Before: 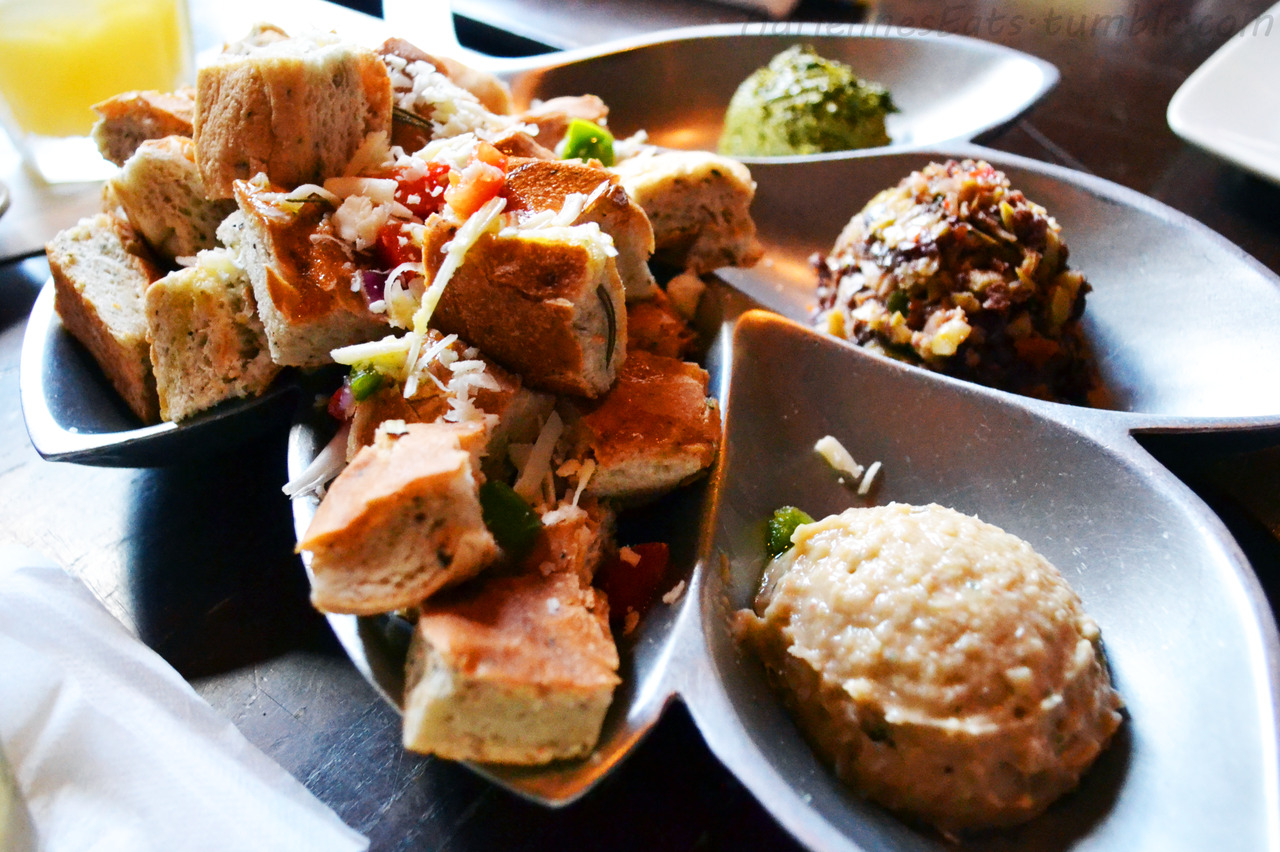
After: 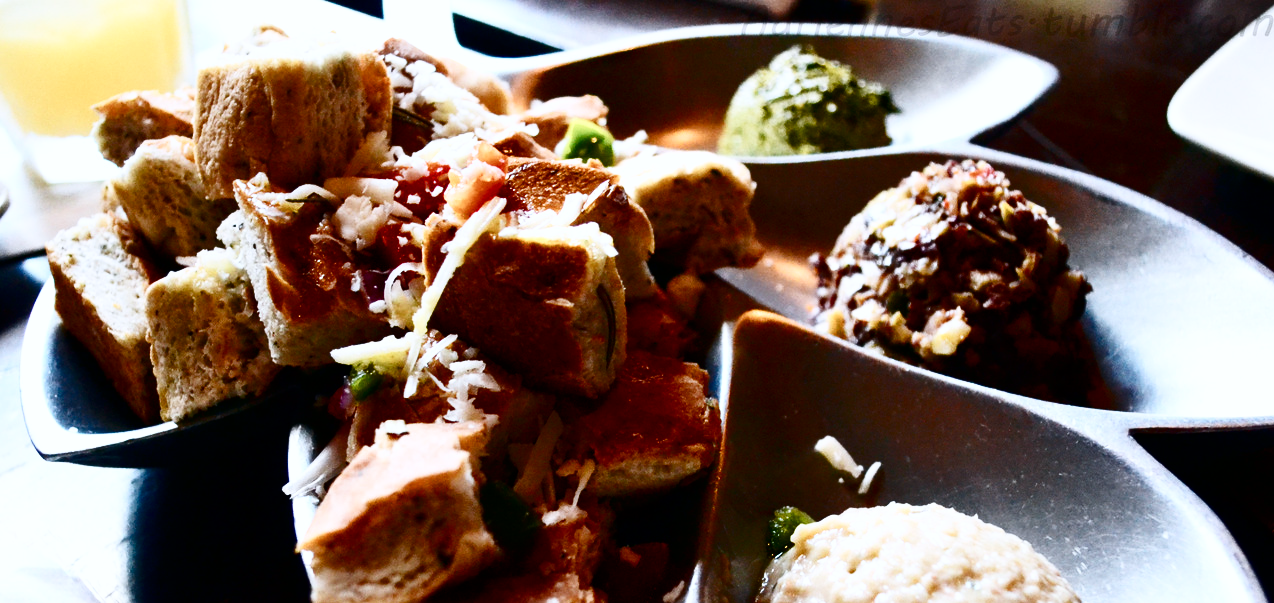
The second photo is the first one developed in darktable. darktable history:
color correction: highlights a* -0.139, highlights b* -5.17, shadows a* -0.131, shadows b* -0.143
shadows and highlights: shadows -62.49, white point adjustment -5.13, highlights 61
crop: right 0.001%, bottom 29.076%
color balance rgb: perceptual saturation grading › global saturation 0.613%, perceptual saturation grading › highlights -17.779%, perceptual saturation grading › mid-tones 32.907%, perceptual saturation grading › shadows 50.432%, perceptual brilliance grading › highlights 3.5%, perceptual brilliance grading › mid-tones -17.607%, perceptual brilliance grading › shadows -41.262%
